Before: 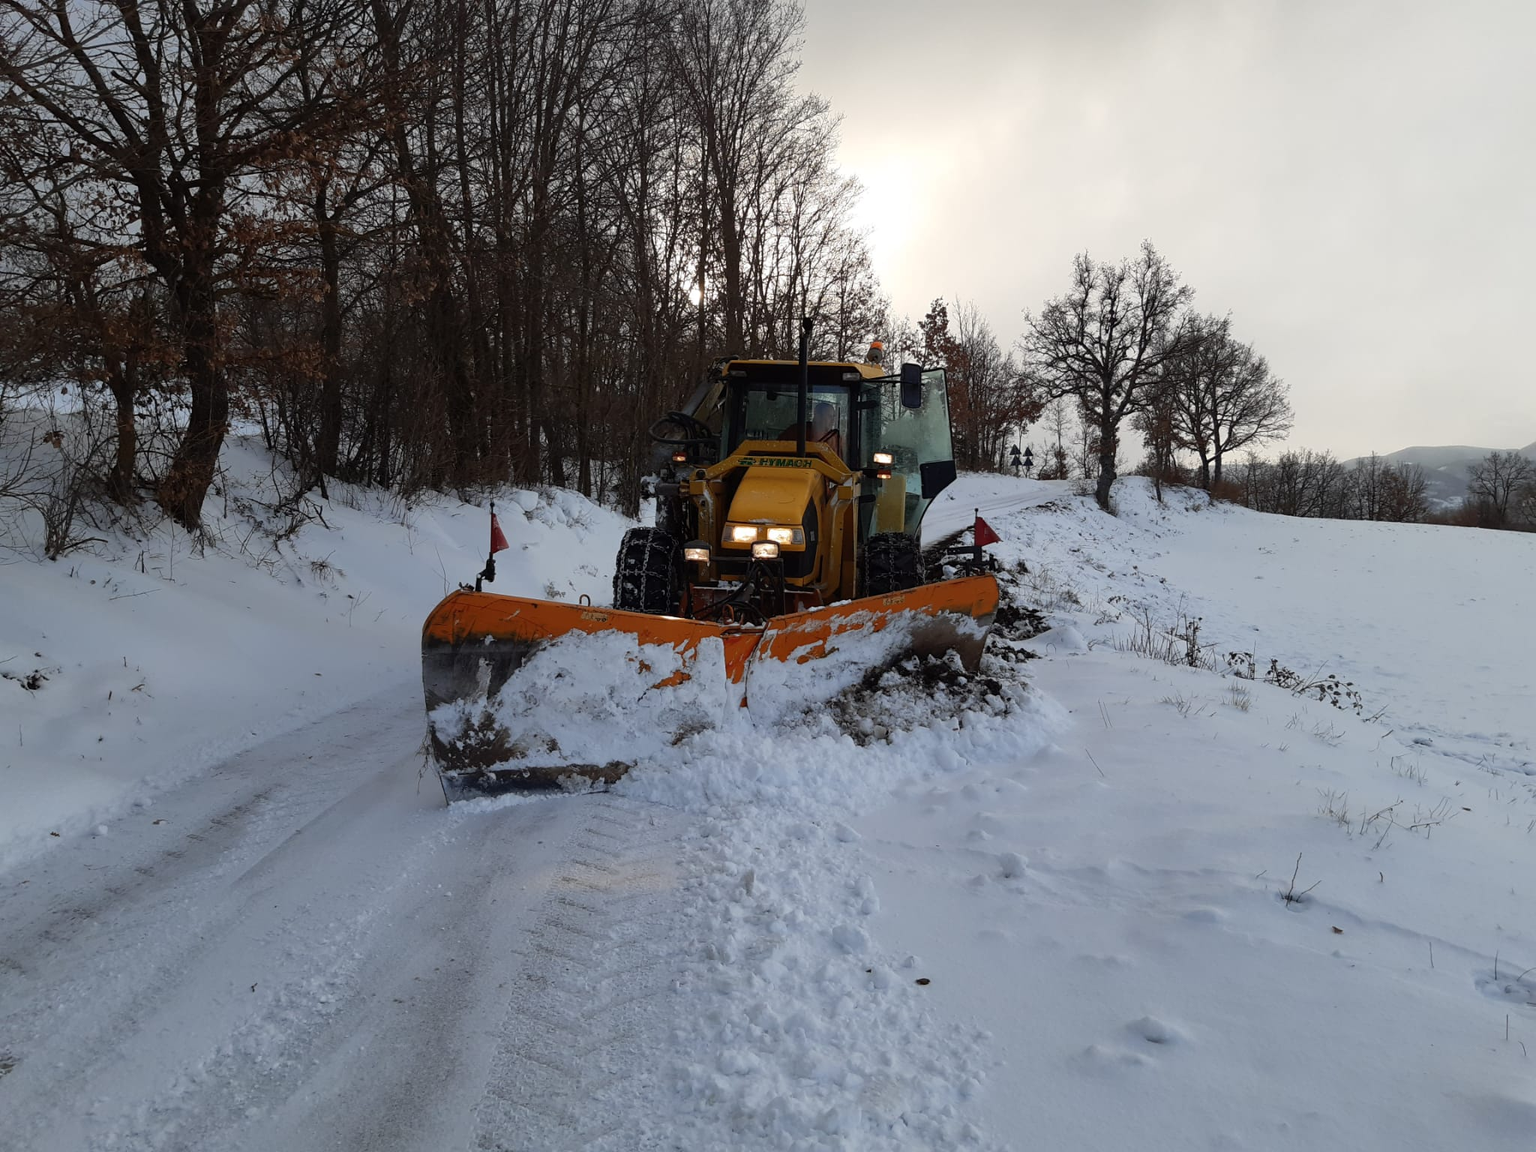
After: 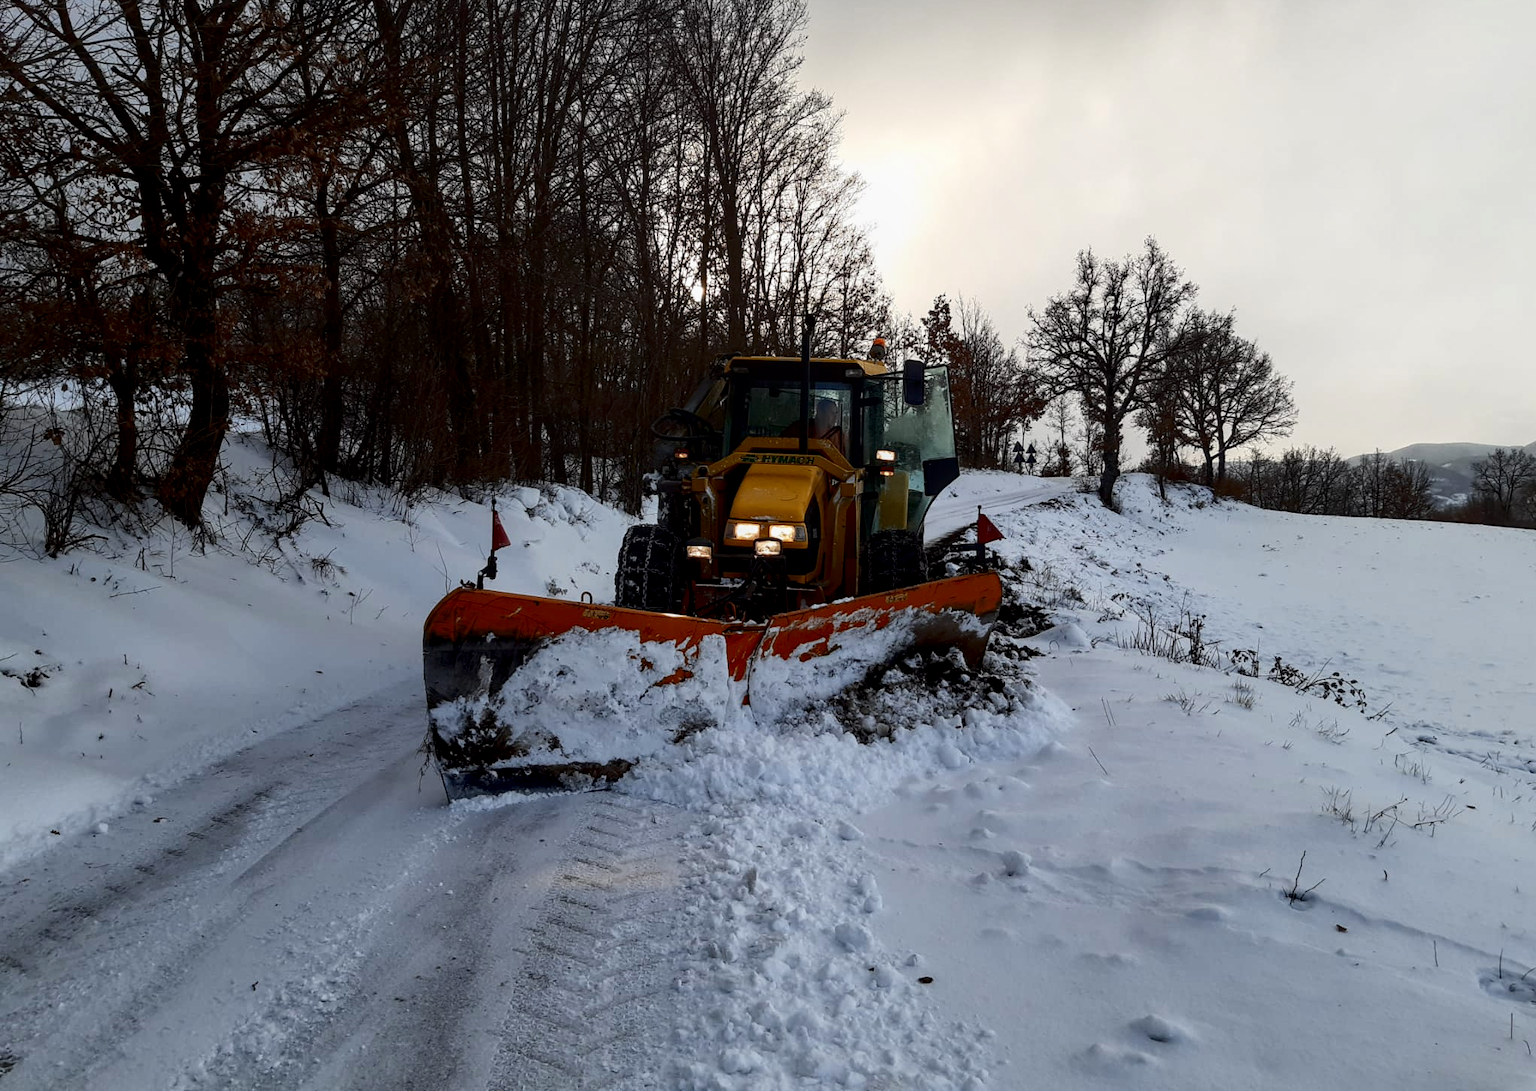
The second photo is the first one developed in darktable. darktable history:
crop: top 0.448%, right 0.264%, bottom 5.045%
local contrast: detail 130%
contrast brightness saturation: contrast 0.2, brightness -0.11, saturation 0.1
